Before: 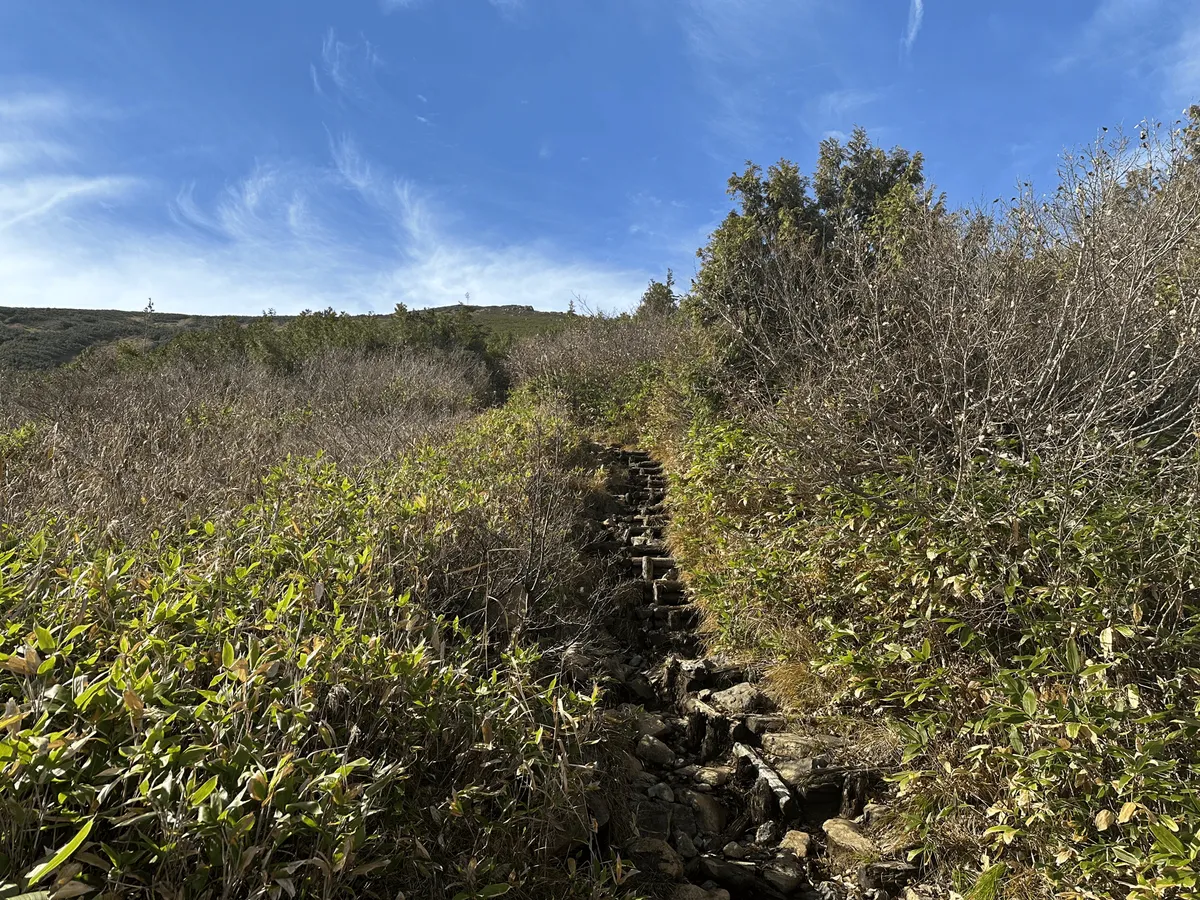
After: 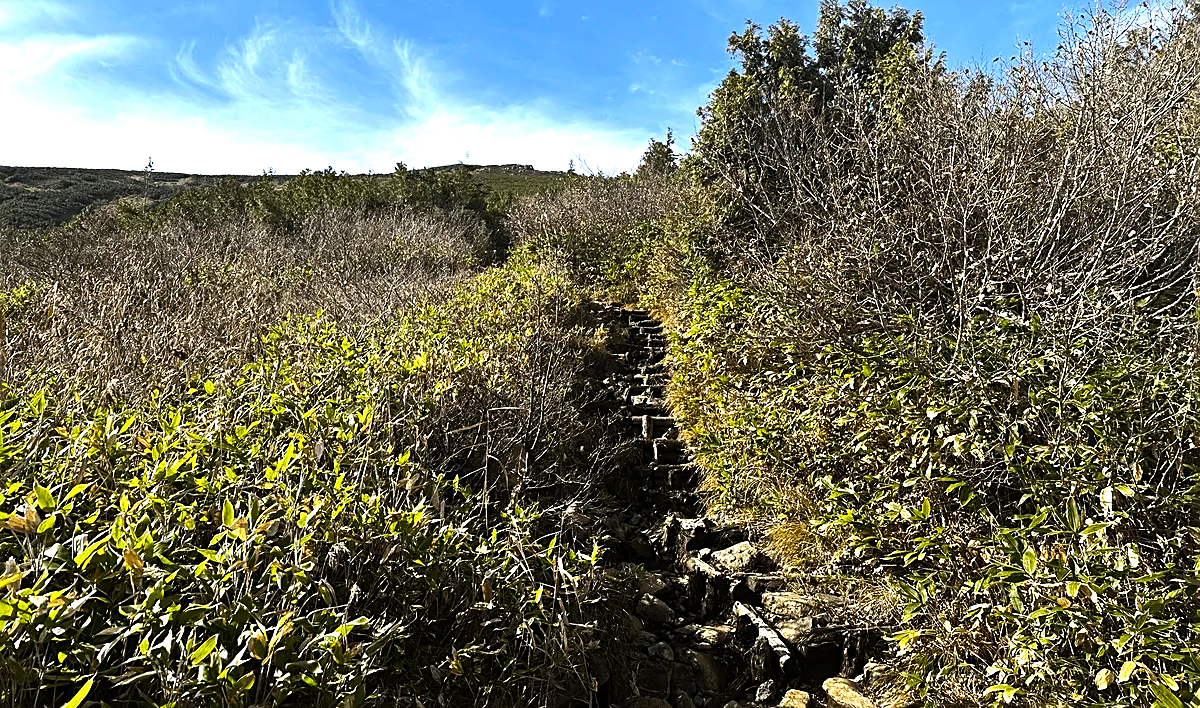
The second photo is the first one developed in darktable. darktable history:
sharpen: on, module defaults
crop and rotate: top 15.73%, bottom 5.557%
tone equalizer: -8 EV -1.09 EV, -7 EV -1.02 EV, -6 EV -0.849 EV, -5 EV -0.562 EV, -3 EV 0.608 EV, -2 EV 0.854 EV, -1 EV 0.989 EV, +0 EV 1.08 EV, edges refinement/feathering 500, mask exposure compensation -1.57 EV, preserve details no
color balance rgb: perceptual saturation grading › global saturation 30.533%
